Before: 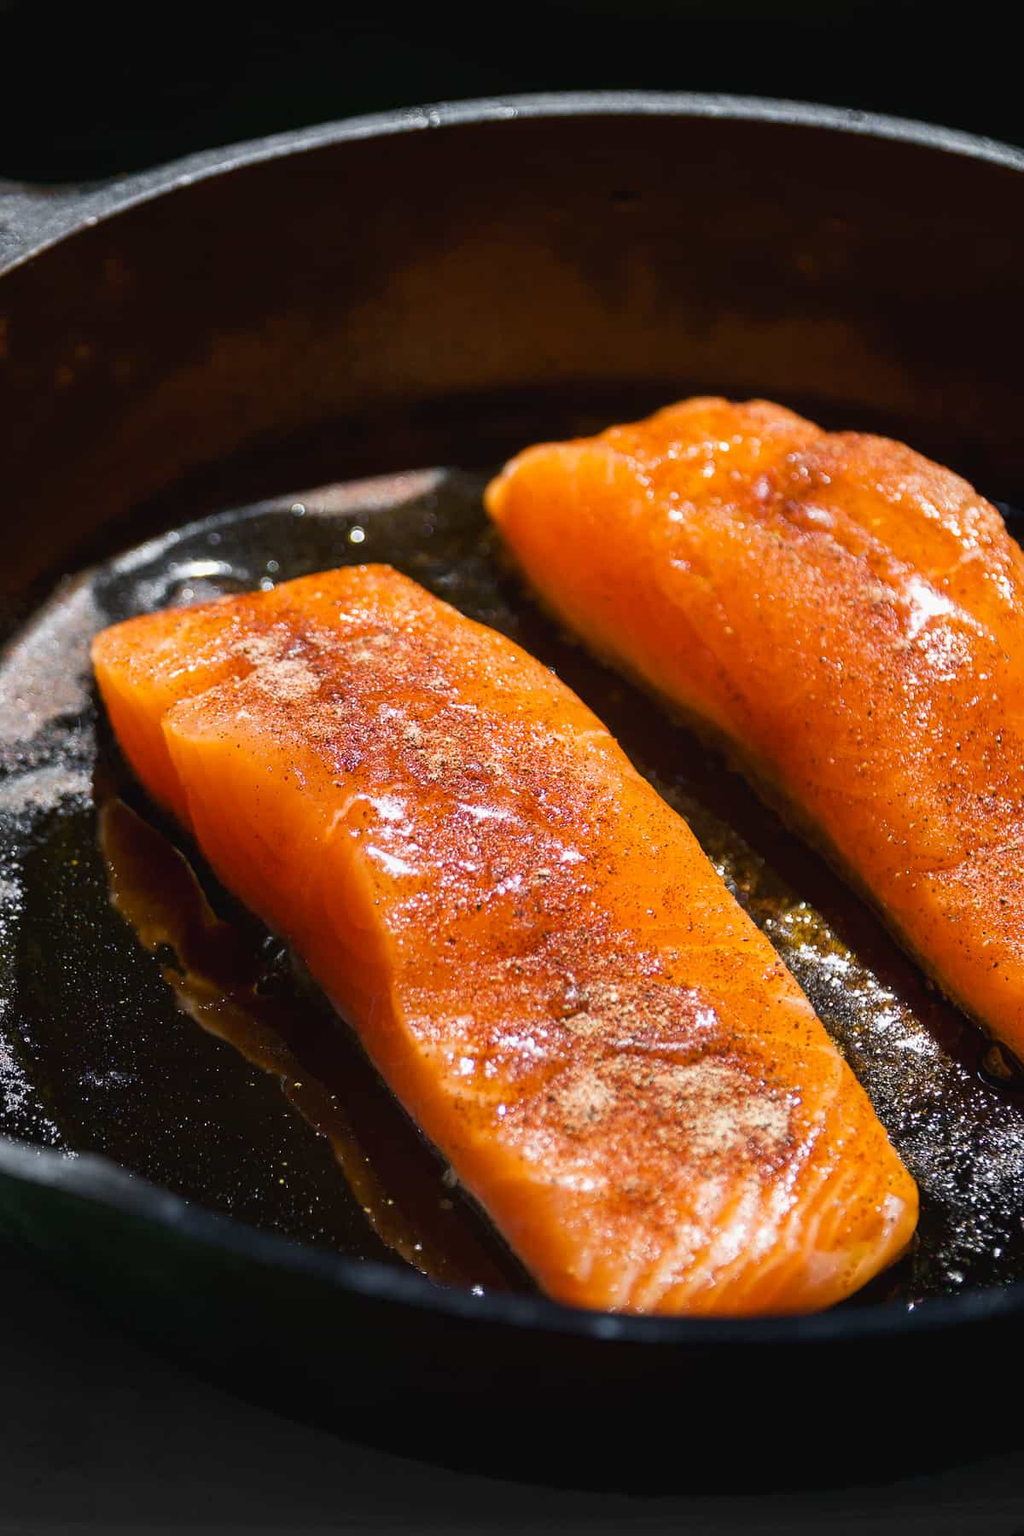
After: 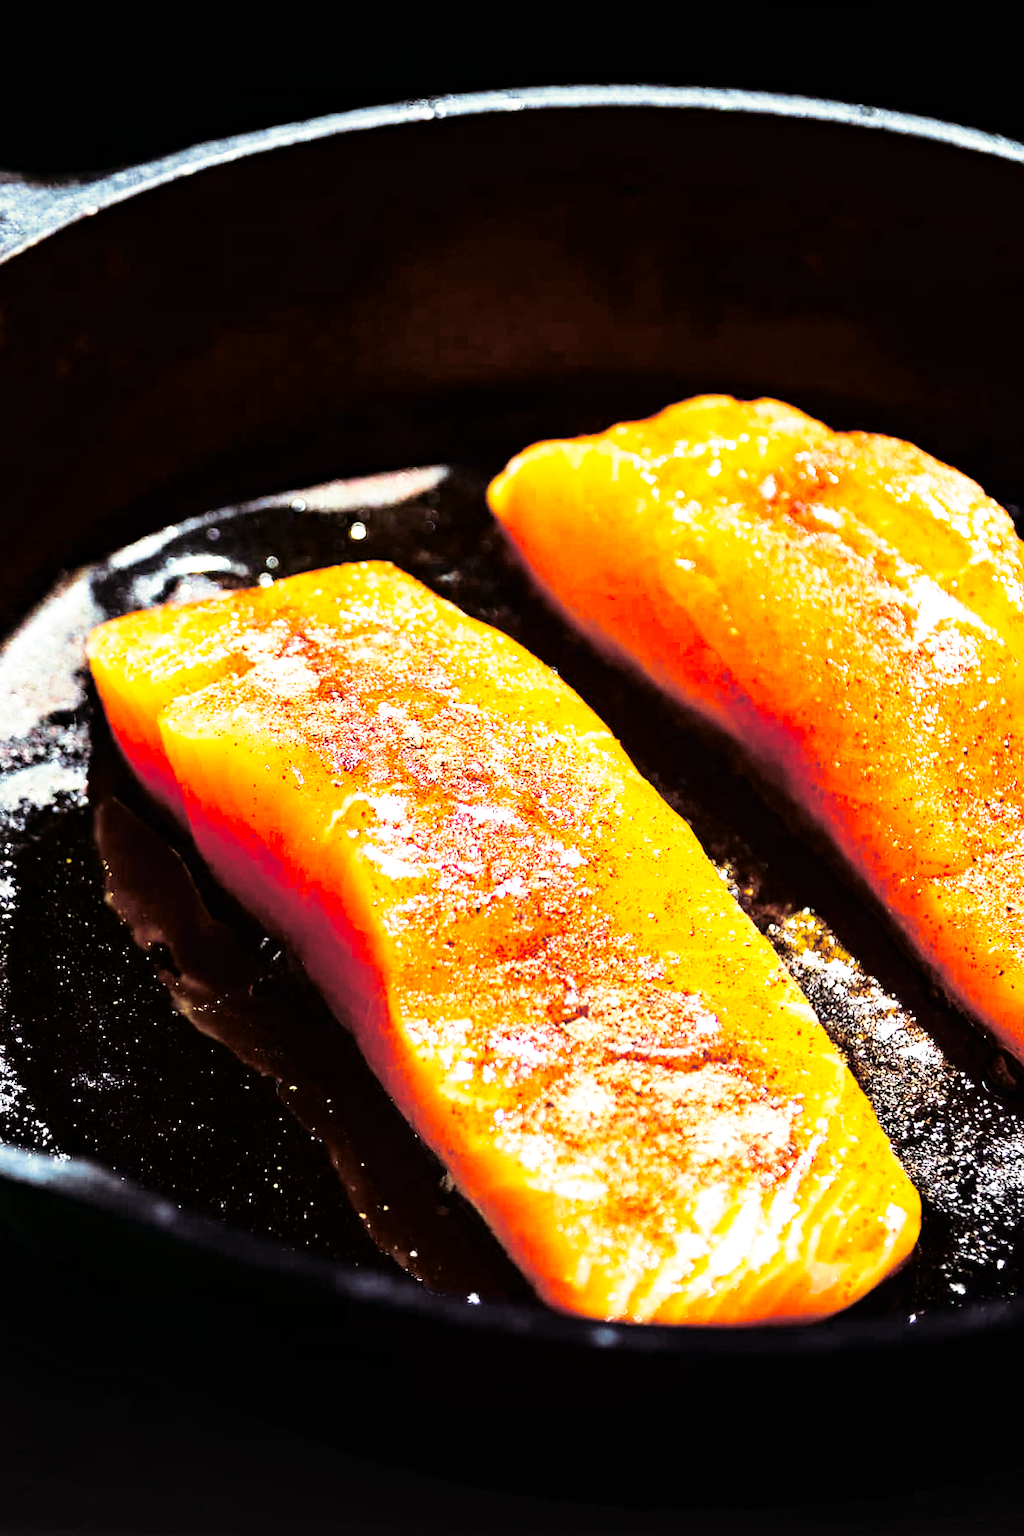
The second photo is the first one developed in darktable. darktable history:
split-toning: shadows › saturation 0.2
contrast brightness saturation: contrast 0.2, brightness -0.11, saturation 0.1
crop and rotate: angle -0.5°
exposure: exposure 0.77 EV, compensate highlight preservation false
base curve: curves: ch0 [(0, 0) (0.04, 0.03) (0.133, 0.232) (0.448, 0.748) (0.843, 0.968) (1, 1)], preserve colors none
haze removal: strength 0.29, distance 0.25, compatibility mode true, adaptive false
